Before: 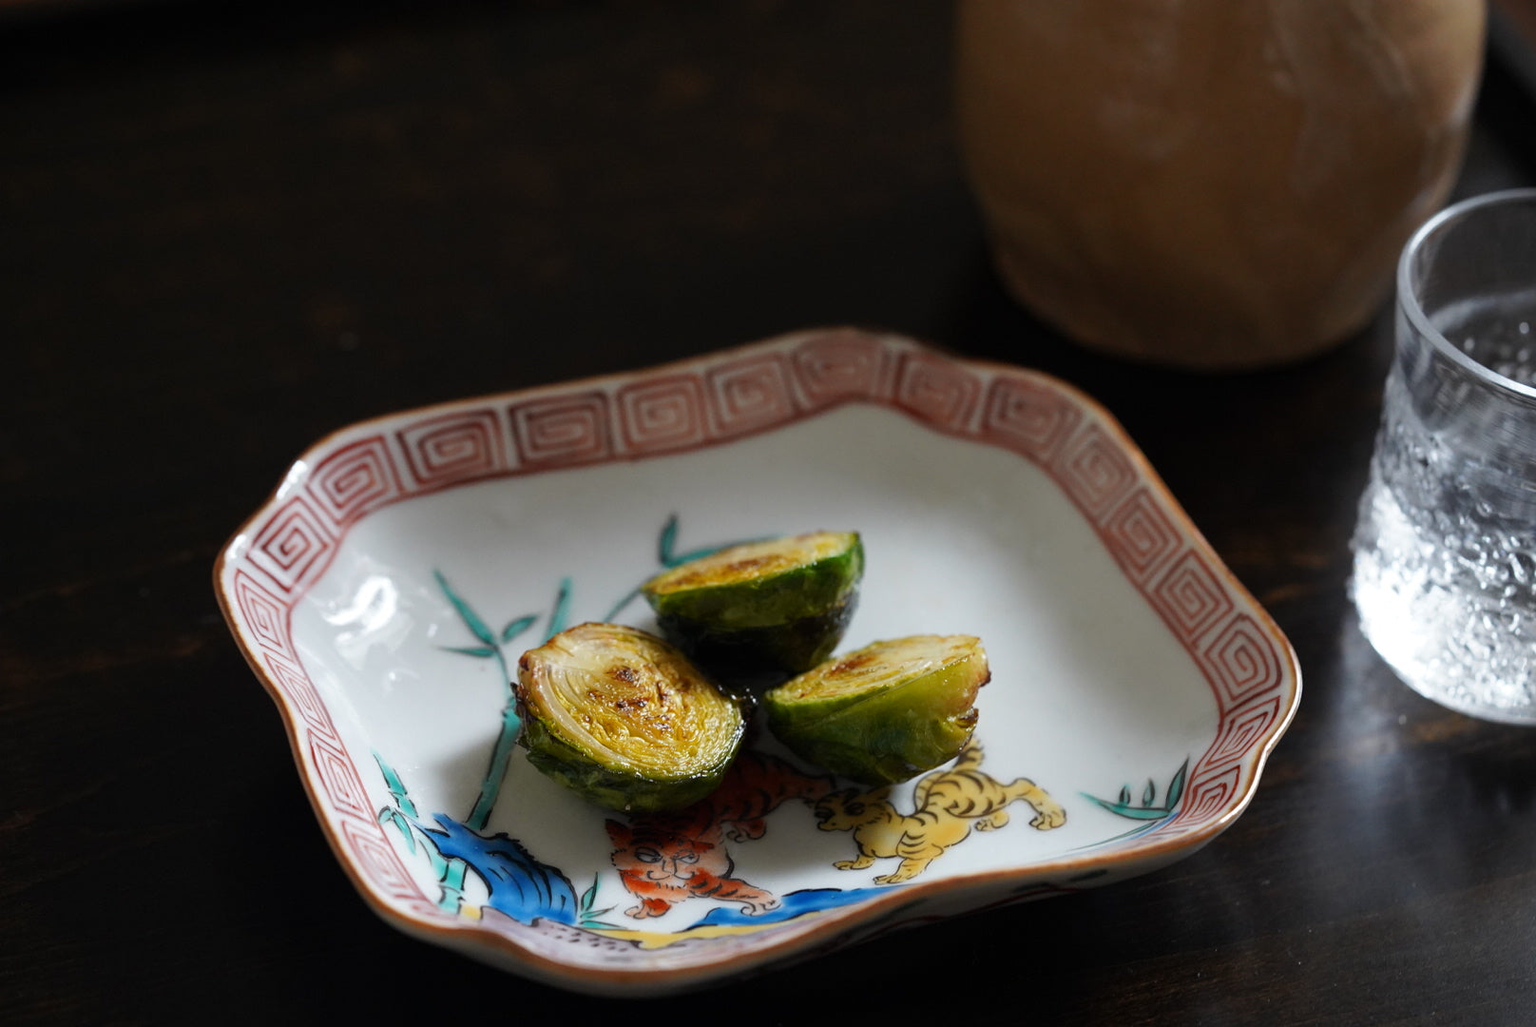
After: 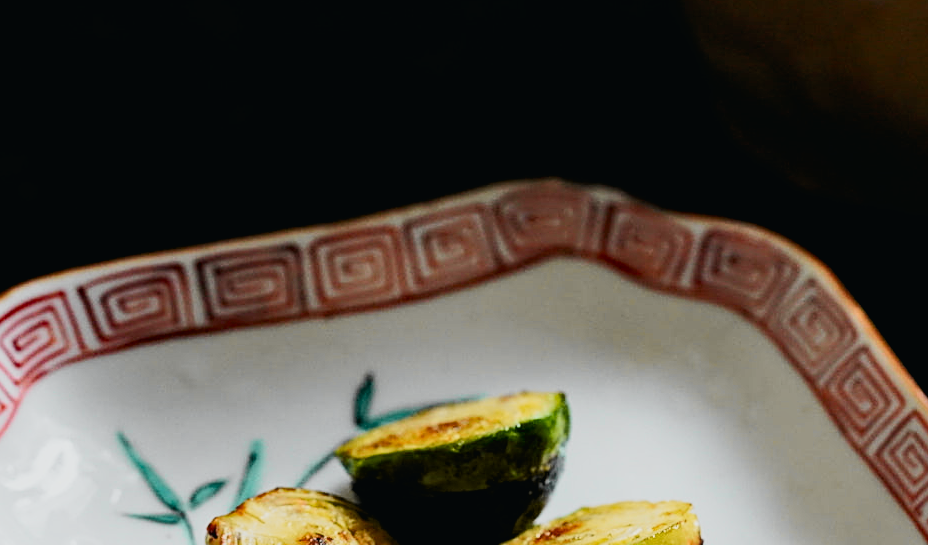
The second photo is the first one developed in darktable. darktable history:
crop: left 21.02%, top 15.514%, right 21.529%, bottom 33.953%
tone curve: curves: ch0 [(0, 0.015) (0.037, 0.022) (0.131, 0.116) (0.316, 0.345) (0.49, 0.615) (0.677, 0.82) (0.813, 0.891) (1, 0.955)]; ch1 [(0, 0) (0.366, 0.367) (0.475, 0.462) (0.494, 0.496) (0.504, 0.497) (0.554, 0.571) (0.618, 0.668) (1, 1)]; ch2 [(0, 0) (0.333, 0.346) (0.375, 0.375) (0.435, 0.424) (0.476, 0.492) (0.502, 0.499) (0.525, 0.522) (0.558, 0.575) (0.614, 0.656) (1, 1)], color space Lab, independent channels, preserve colors none
exposure: compensate highlight preservation false
sharpen: on, module defaults
filmic rgb: black relative exposure -7.3 EV, white relative exposure 5.08 EV, threshold 5.98 EV, hardness 3.2, add noise in highlights 0, color science v3 (2019), use custom middle-gray values true, contrast in highlights soft, enable highlight reconstruction true
haze removal: strength 0.296, distance 0.246, compatibility mode true, adaptive false
